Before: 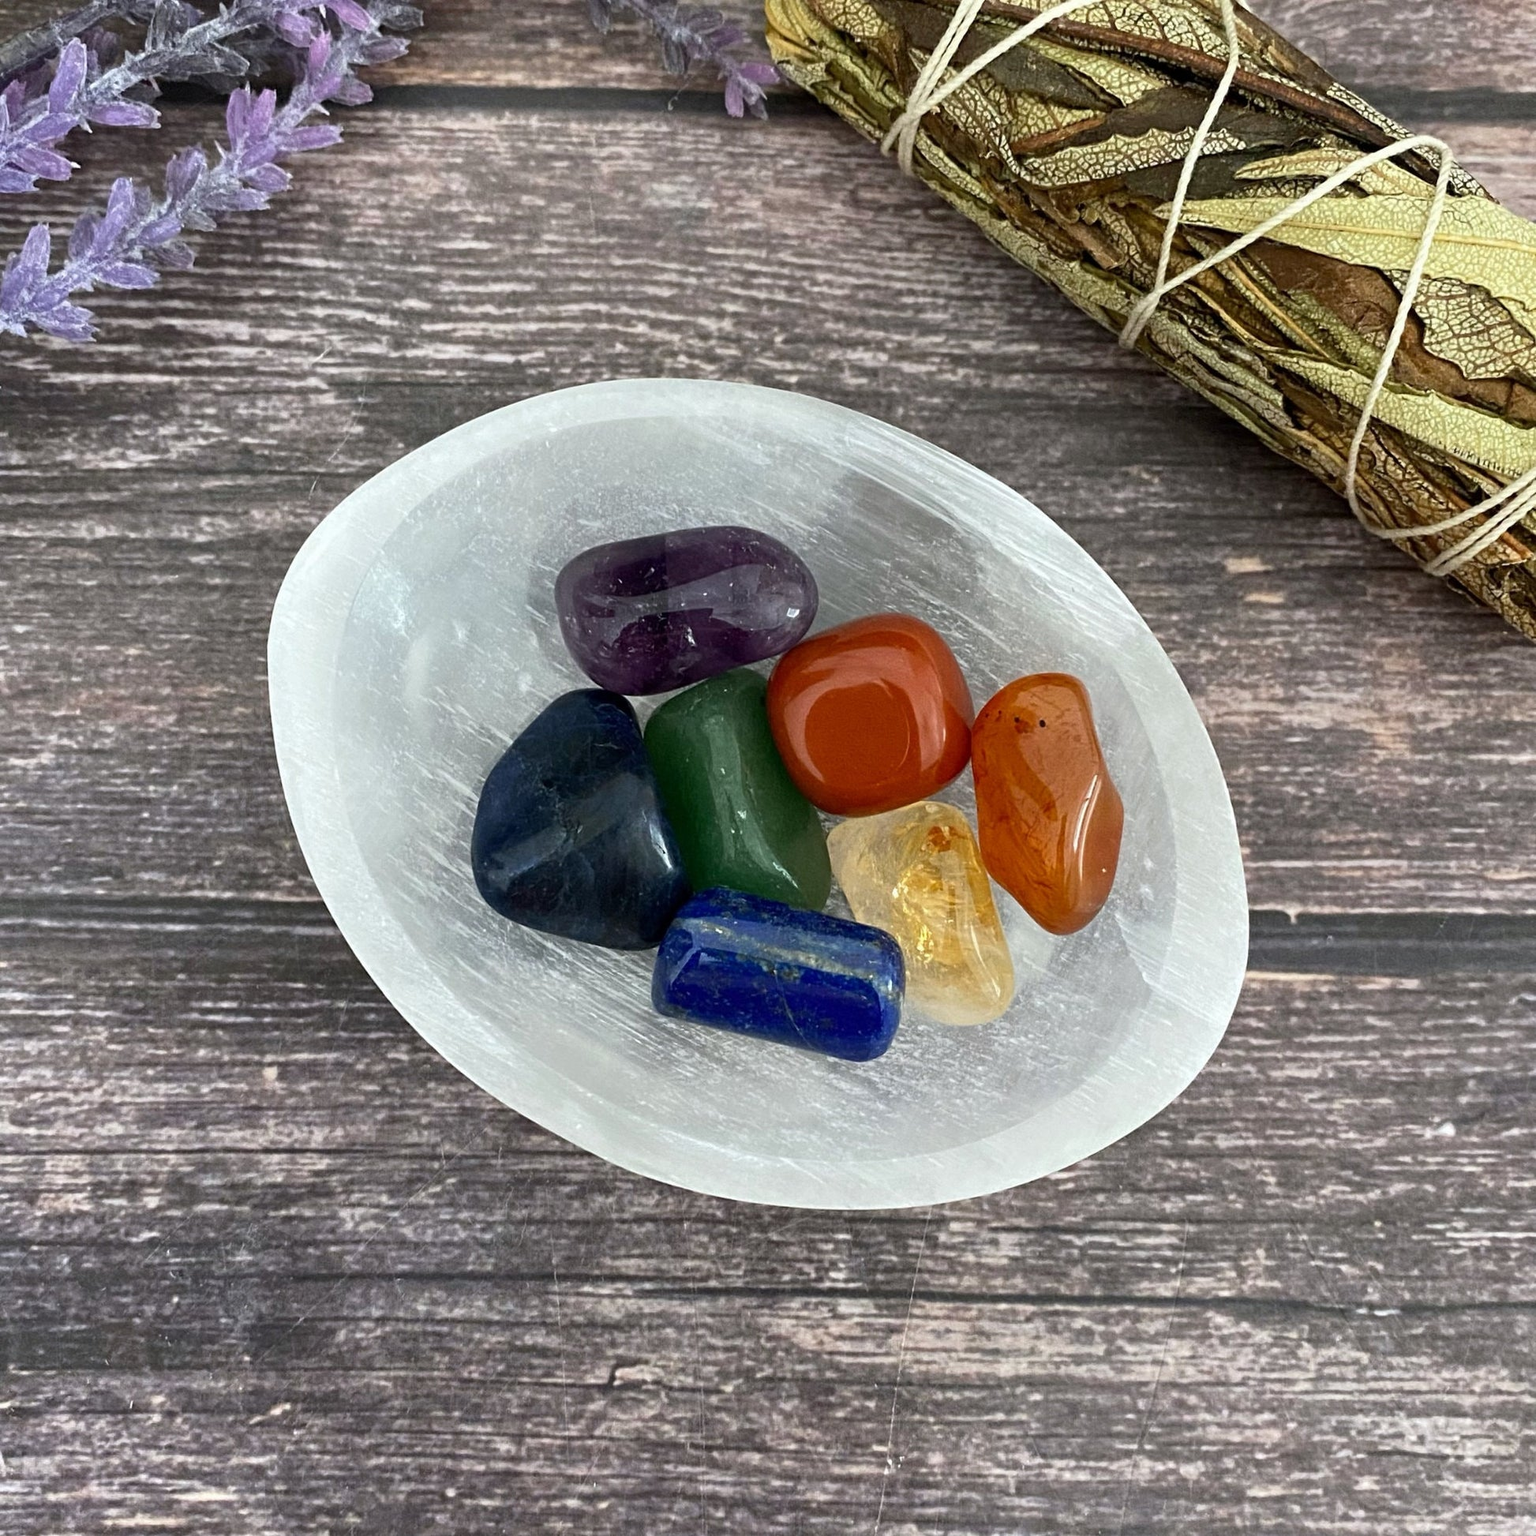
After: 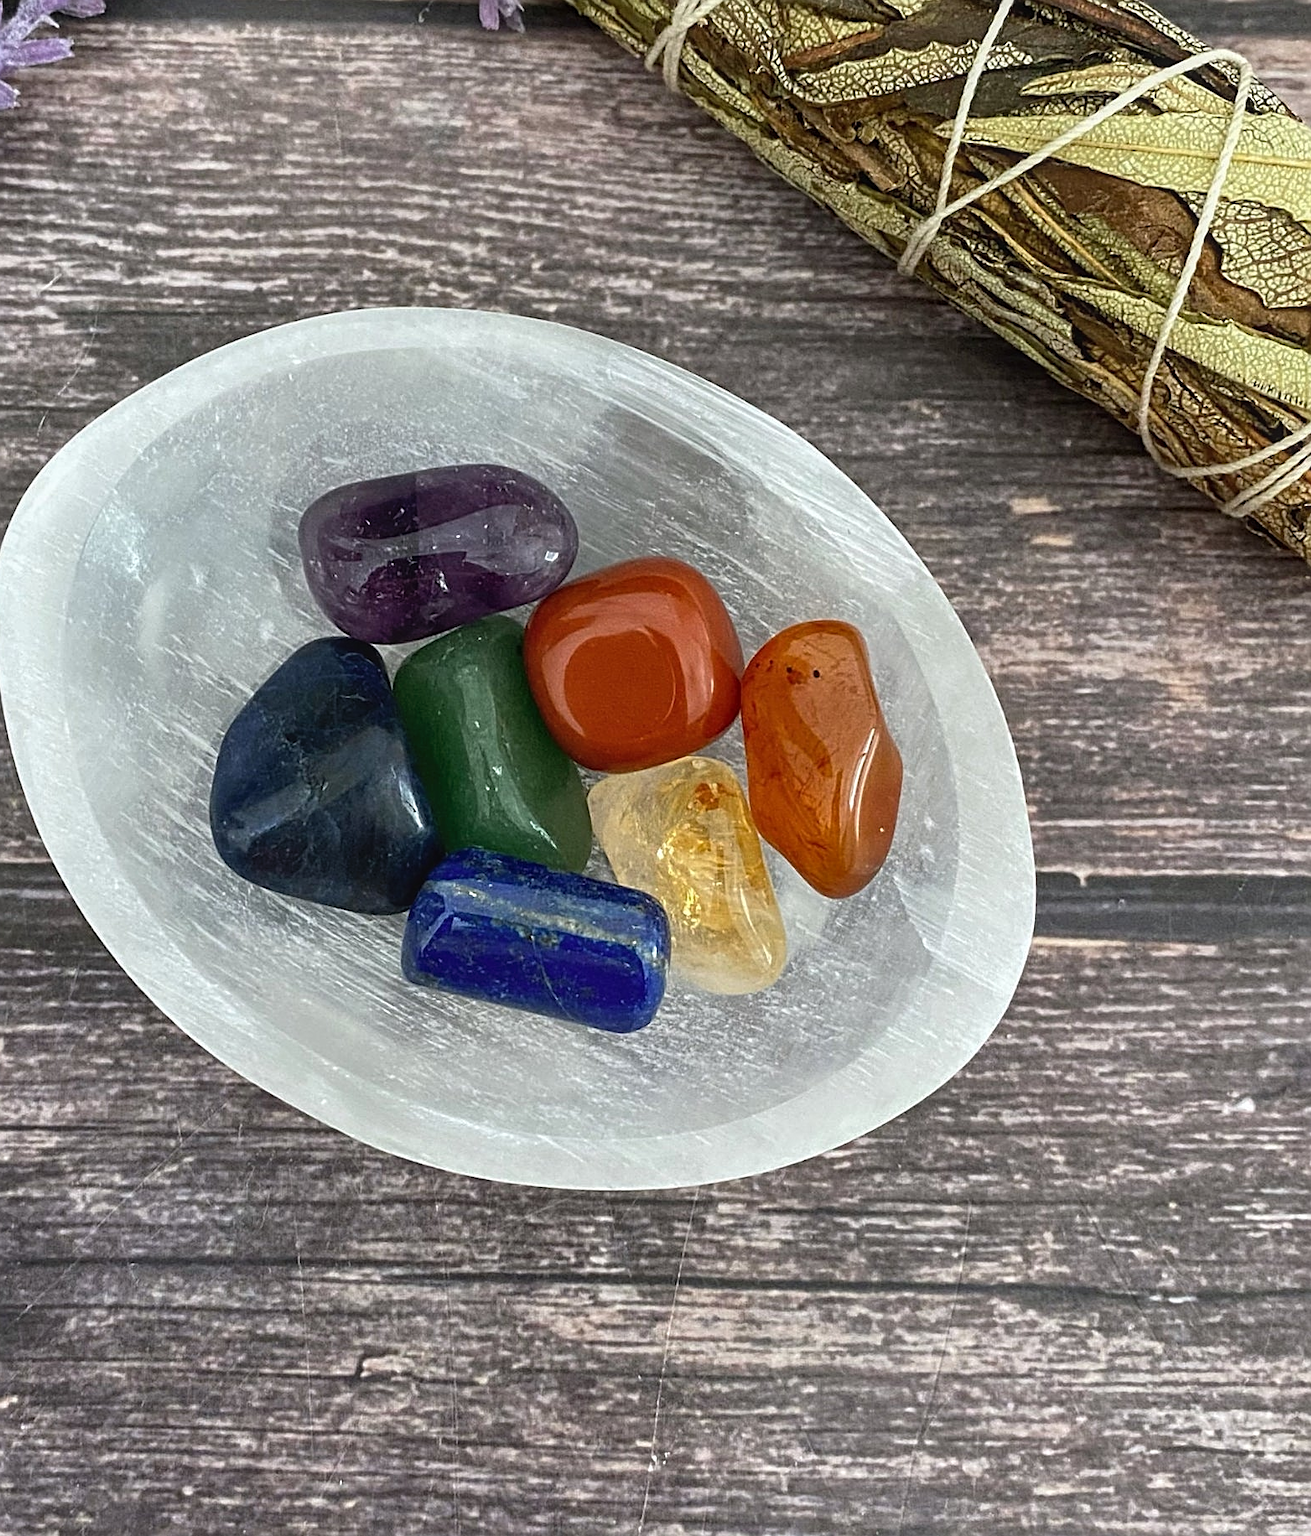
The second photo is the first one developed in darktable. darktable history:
crop and rotate: left 17.869%, top 5.843%, right 1.724%
local contrast: detail 109%
shadows and highlights: shadows 11.97, white point adjustment 1.27, highlights color adjustment 39.62%, soften with gaussian
sharpen: on, module defaults
